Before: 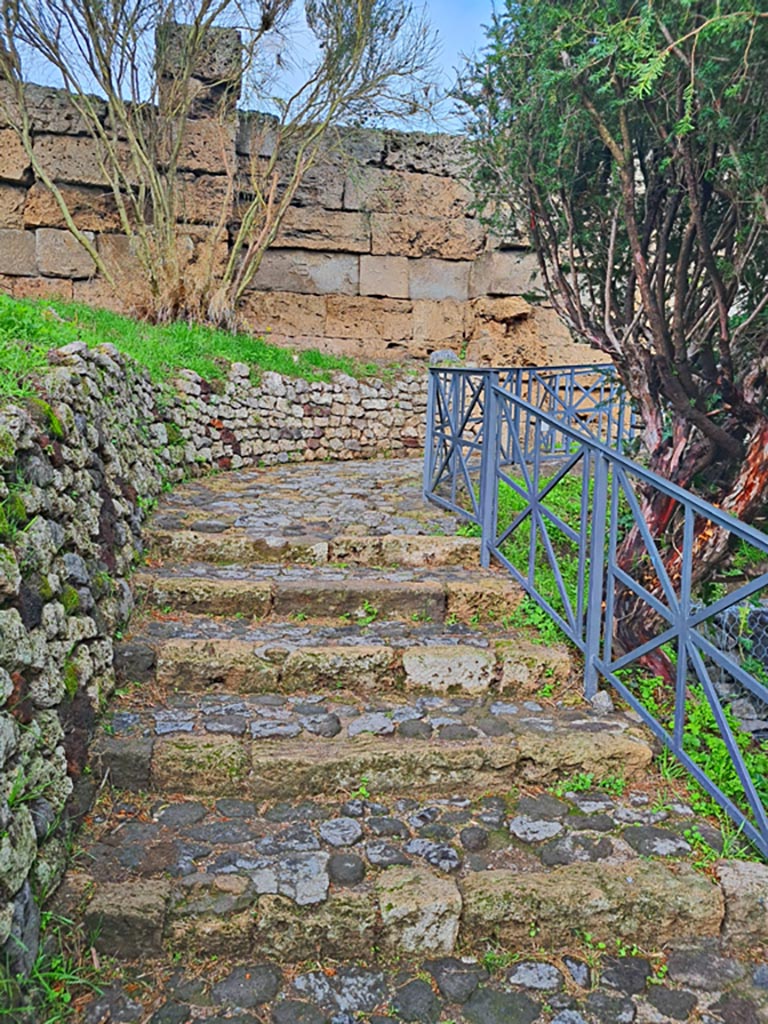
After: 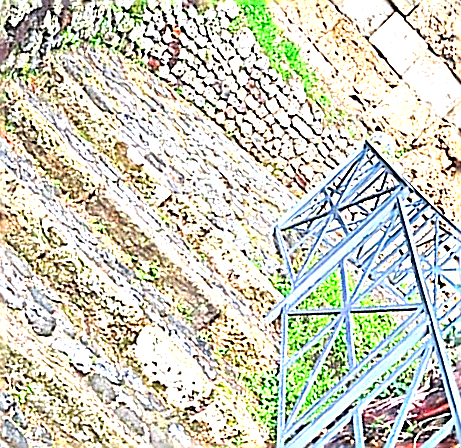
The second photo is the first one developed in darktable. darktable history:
crop and rotate: angle -44.59°, top 16.05%, right 0.96%, bottom 11.725%
sharpen: amount 1.989
exposure: black level correction 0, exposure 1.995 EV, compensate exposure bias true, compensate highlight preservation false
